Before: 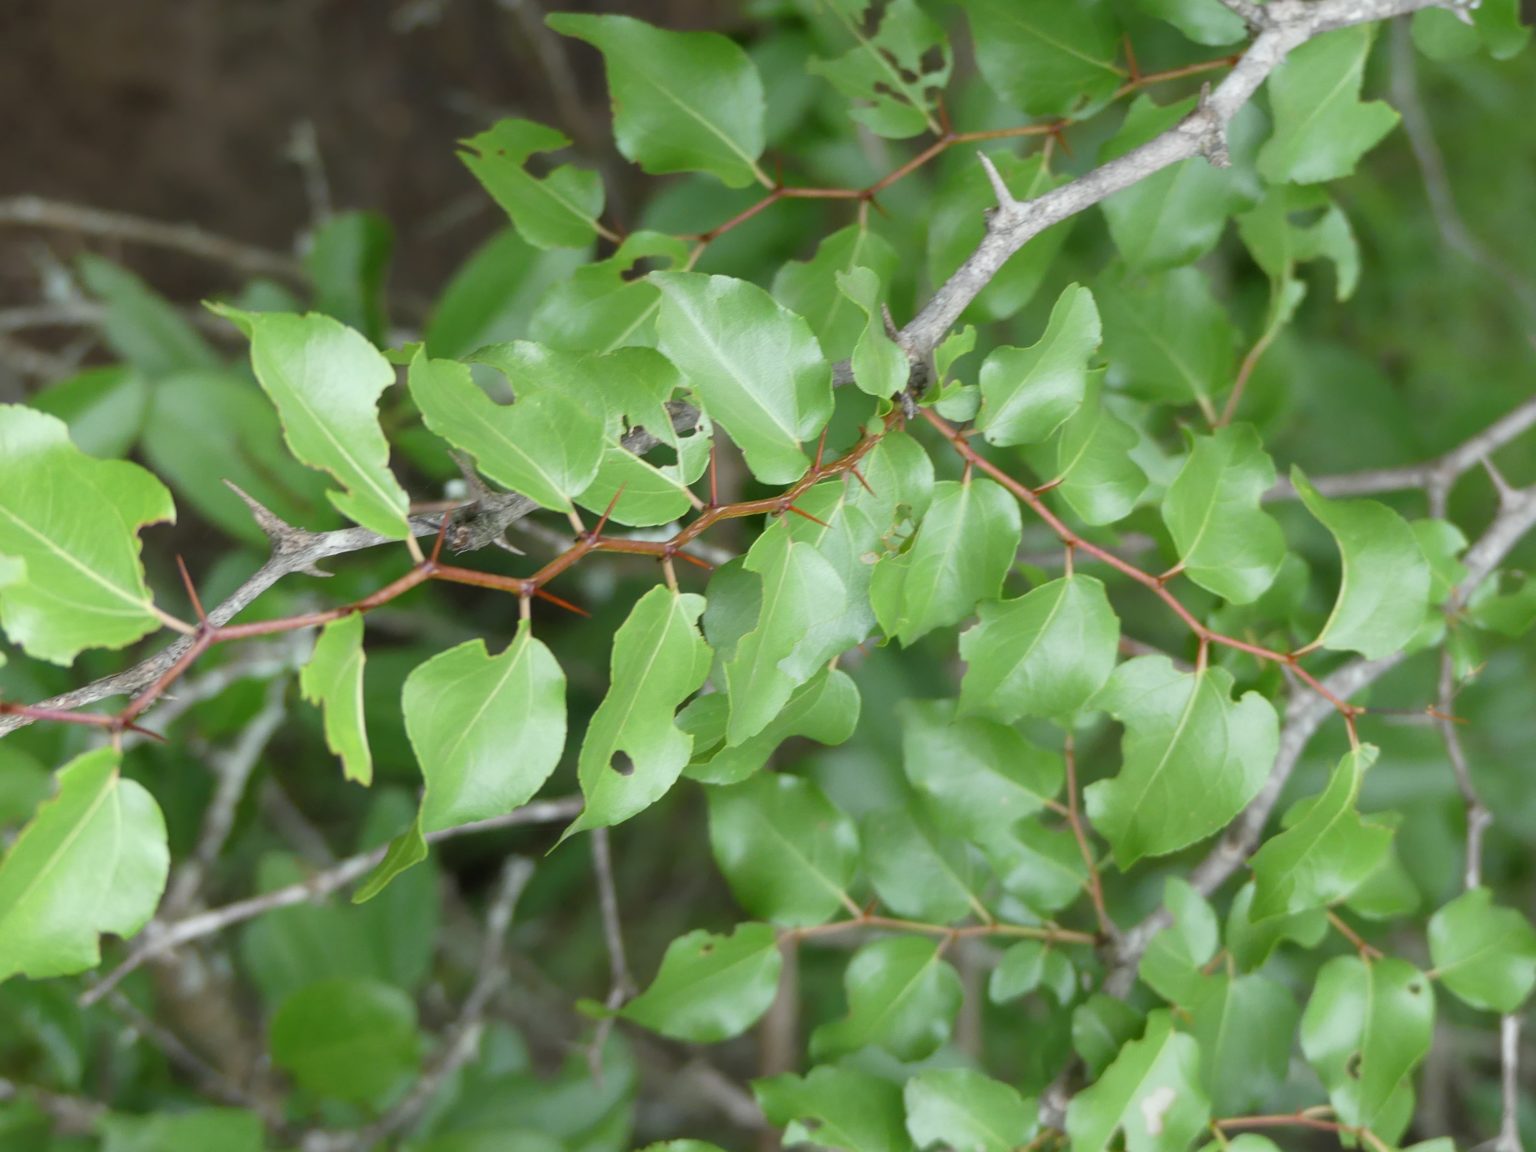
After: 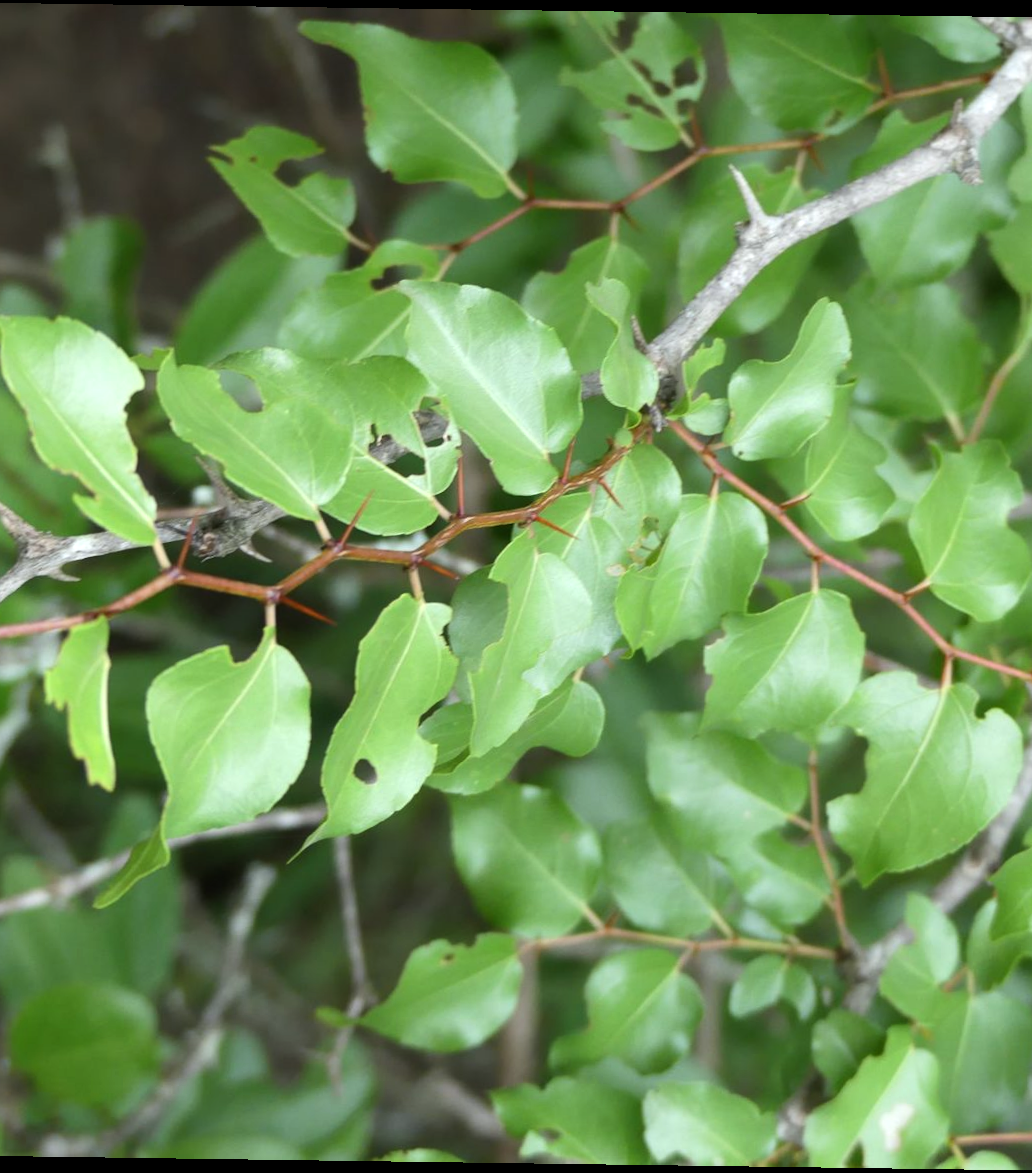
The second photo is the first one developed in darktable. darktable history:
white balance: red 0.986, blue 1.01
crop: left 16.899%, right 16.556%
rotate and perspective: rotation 0.8°, automatic cropping off
tone equalizer: -8 EV -0.417 EV, -7 EV -0.389 EV, -6 EV -0.333 EV, -5 EV -0.222 EV, -3 EV 0.222 EV, -2 EV 0.333 EV, -1 EV 0.389 EV, +0 EV 0.417 EV, edges refinement/feathering 500, mask exposure compensation -1.57 EV, preserve details no
